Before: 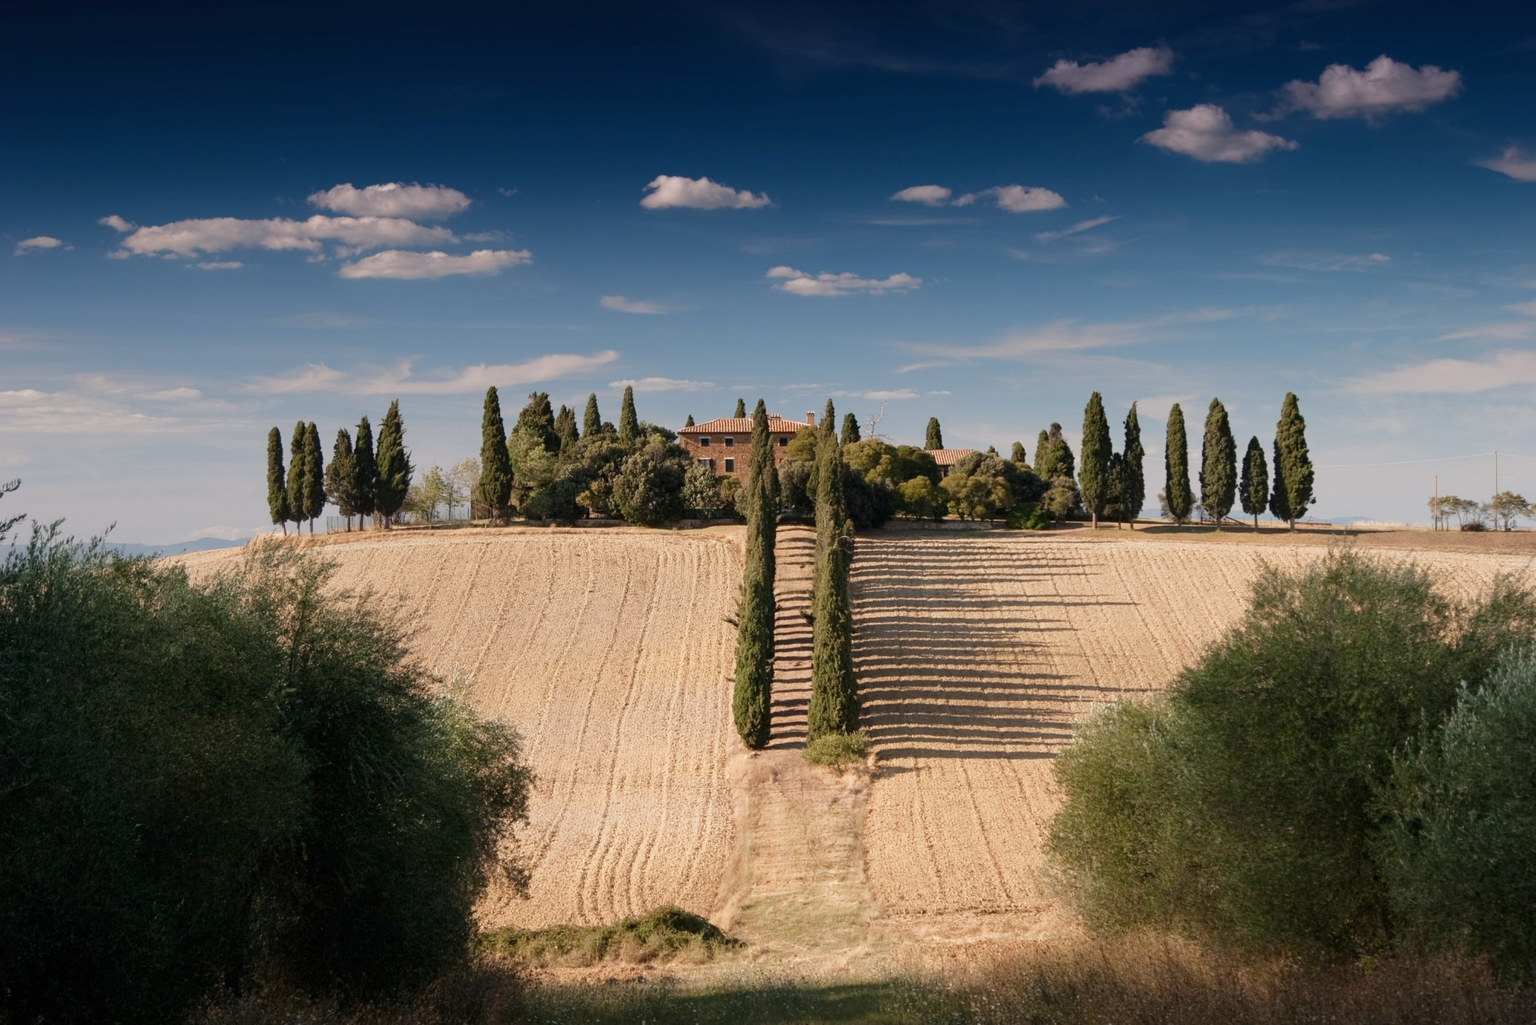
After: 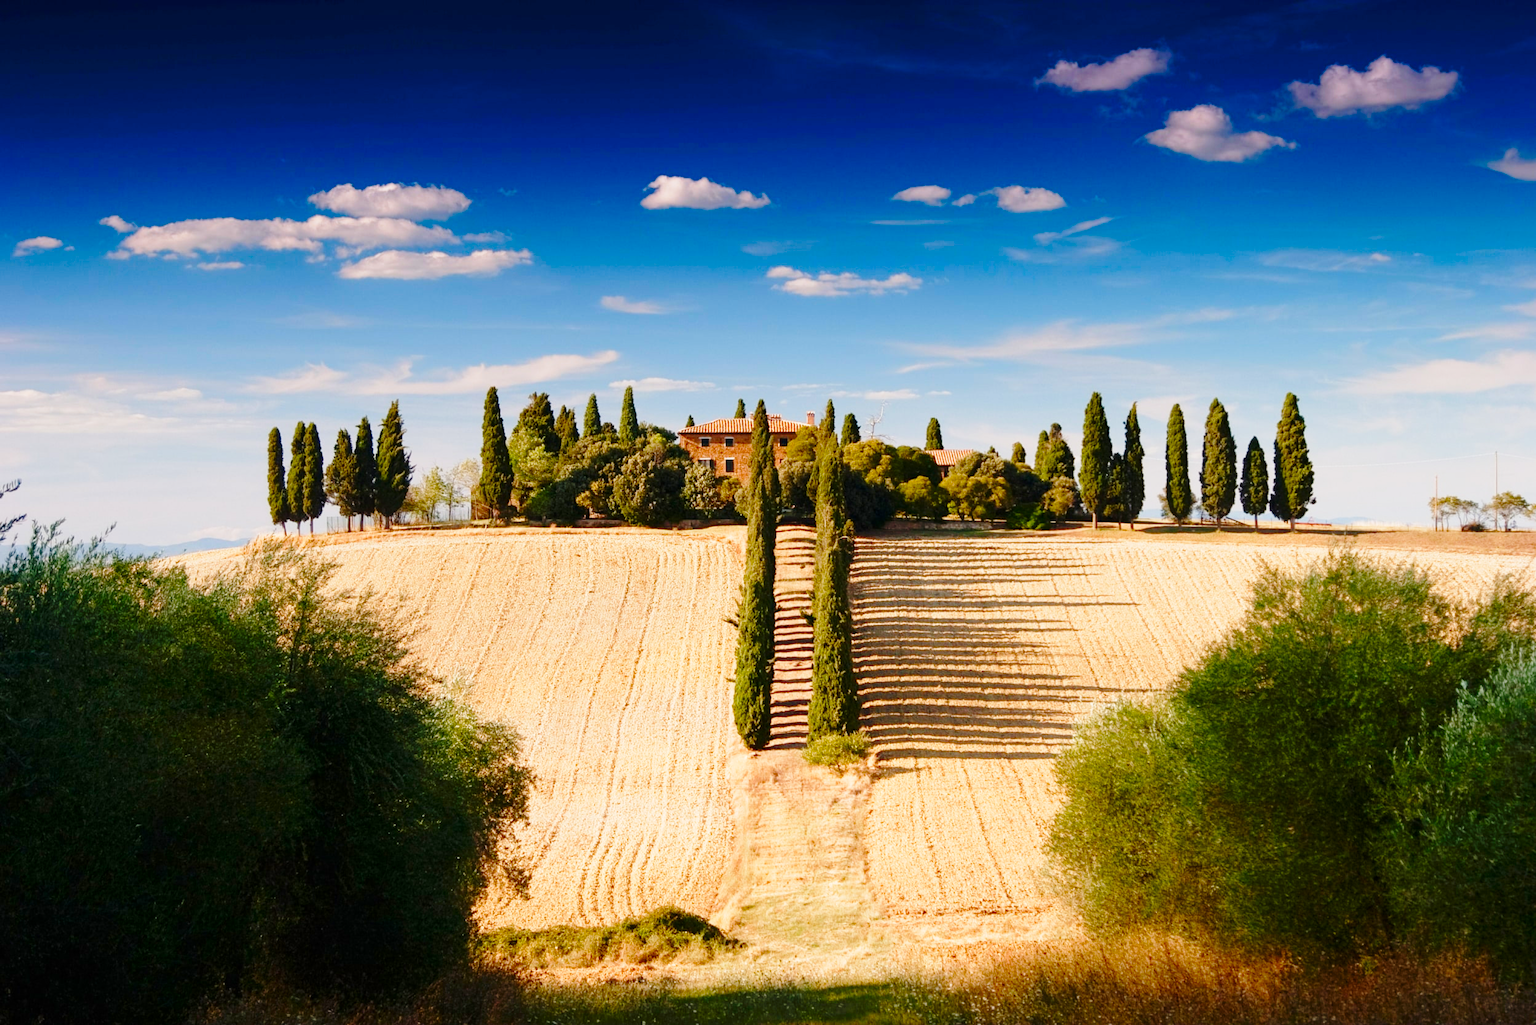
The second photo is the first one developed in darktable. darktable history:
base curve: curves: ch0 [(0, 0) (0.028, 0.03) (0.121, 0.232) (0.46, 0.748) (0.859, 0.968) (1, 1)], preserve colors none
color balance rgb: perceptual saturation grading › global saturation 20%, perceptual saturation grading › highlights -25%, perceptual saturation grading › shadows 25%
contrast brightness saturation: brightness -0.02, saturation 0.35
